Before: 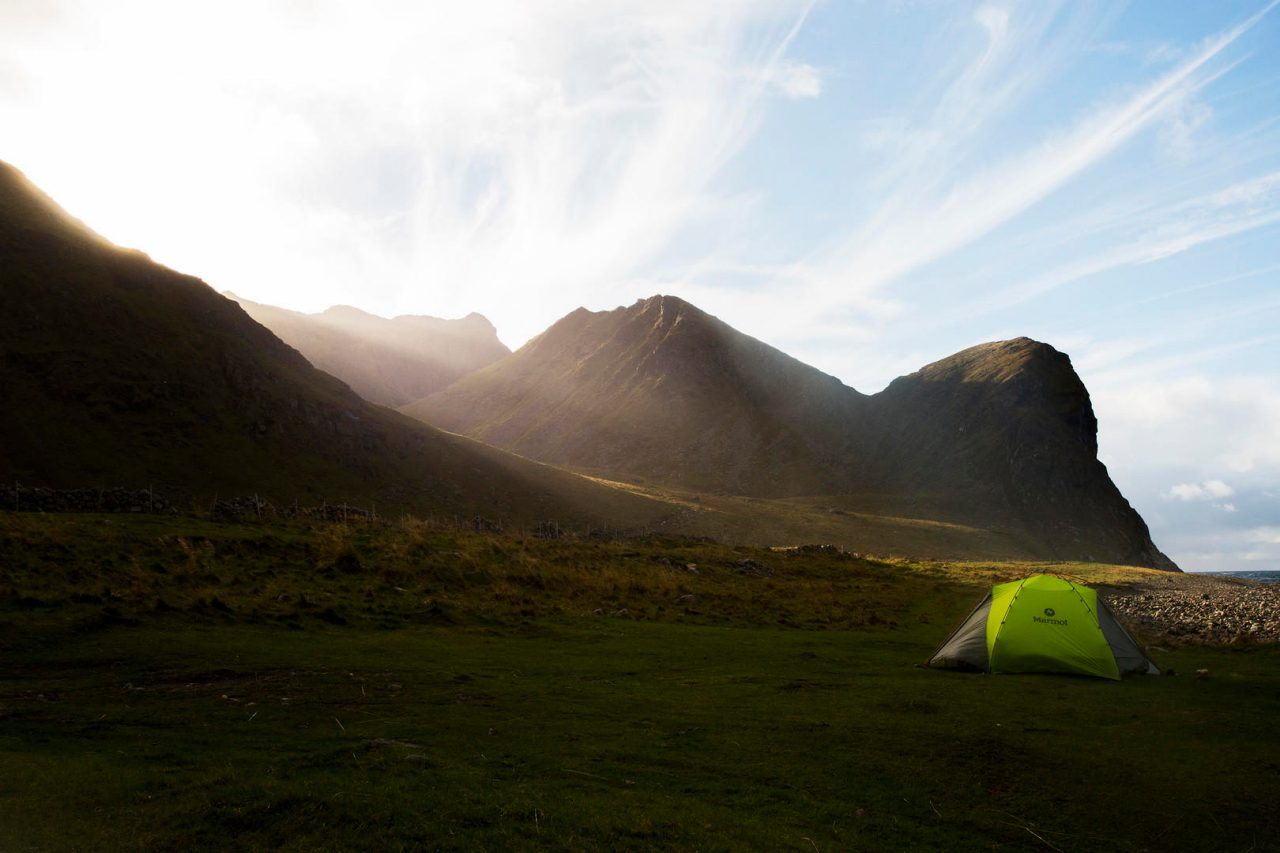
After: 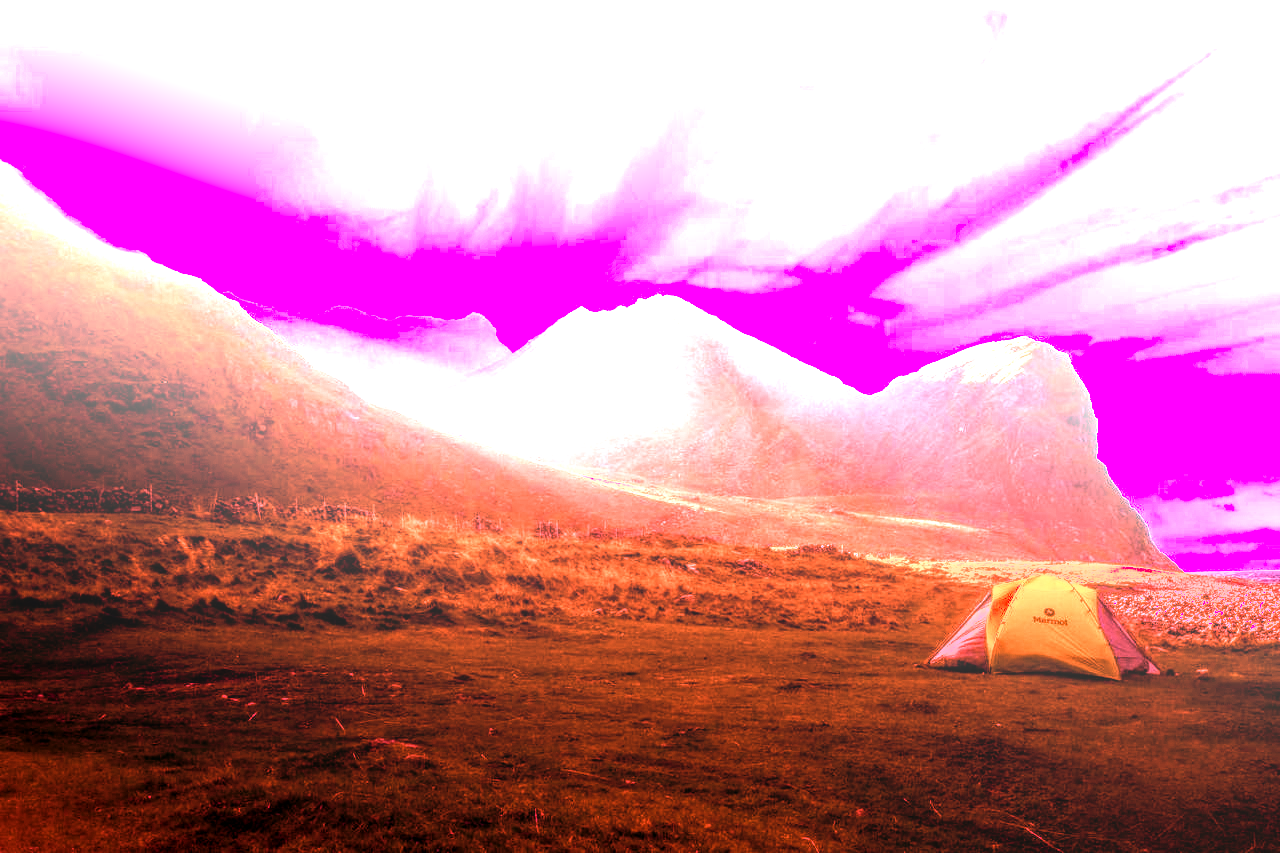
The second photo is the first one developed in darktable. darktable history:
local contrast: highlights 0%, shadows 0%, detail 133%
color balance rgb: shadows lift › luminance -20%, power › hue 72.24°, highlights gain › luminance 15%, global offset › hue 171.6°, perceptual saturation grading › highlights -15%, perceptual saturation grading › shadows 25%, global vibrance 35%, contrast 10%
white balance: red 4.26, blue 1.802
